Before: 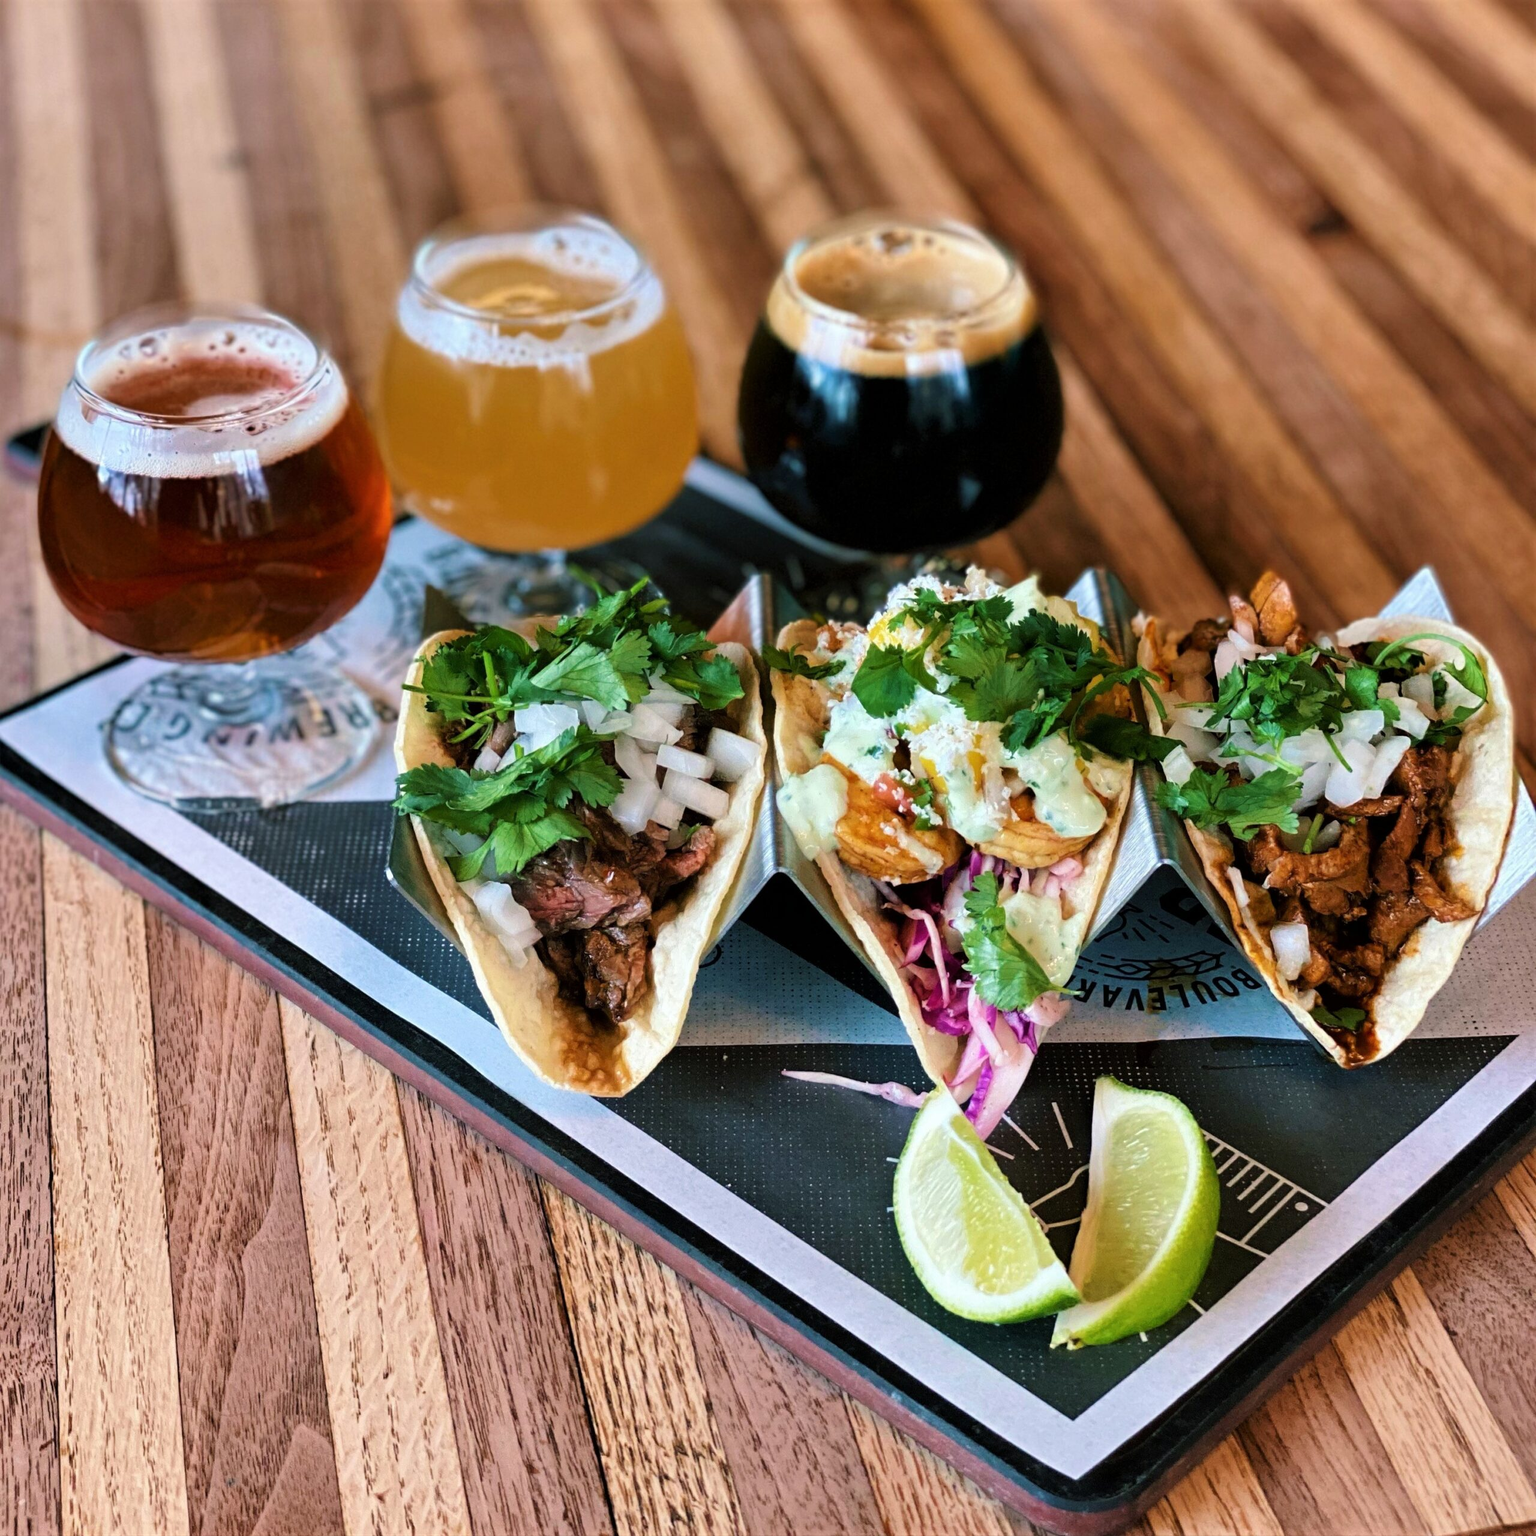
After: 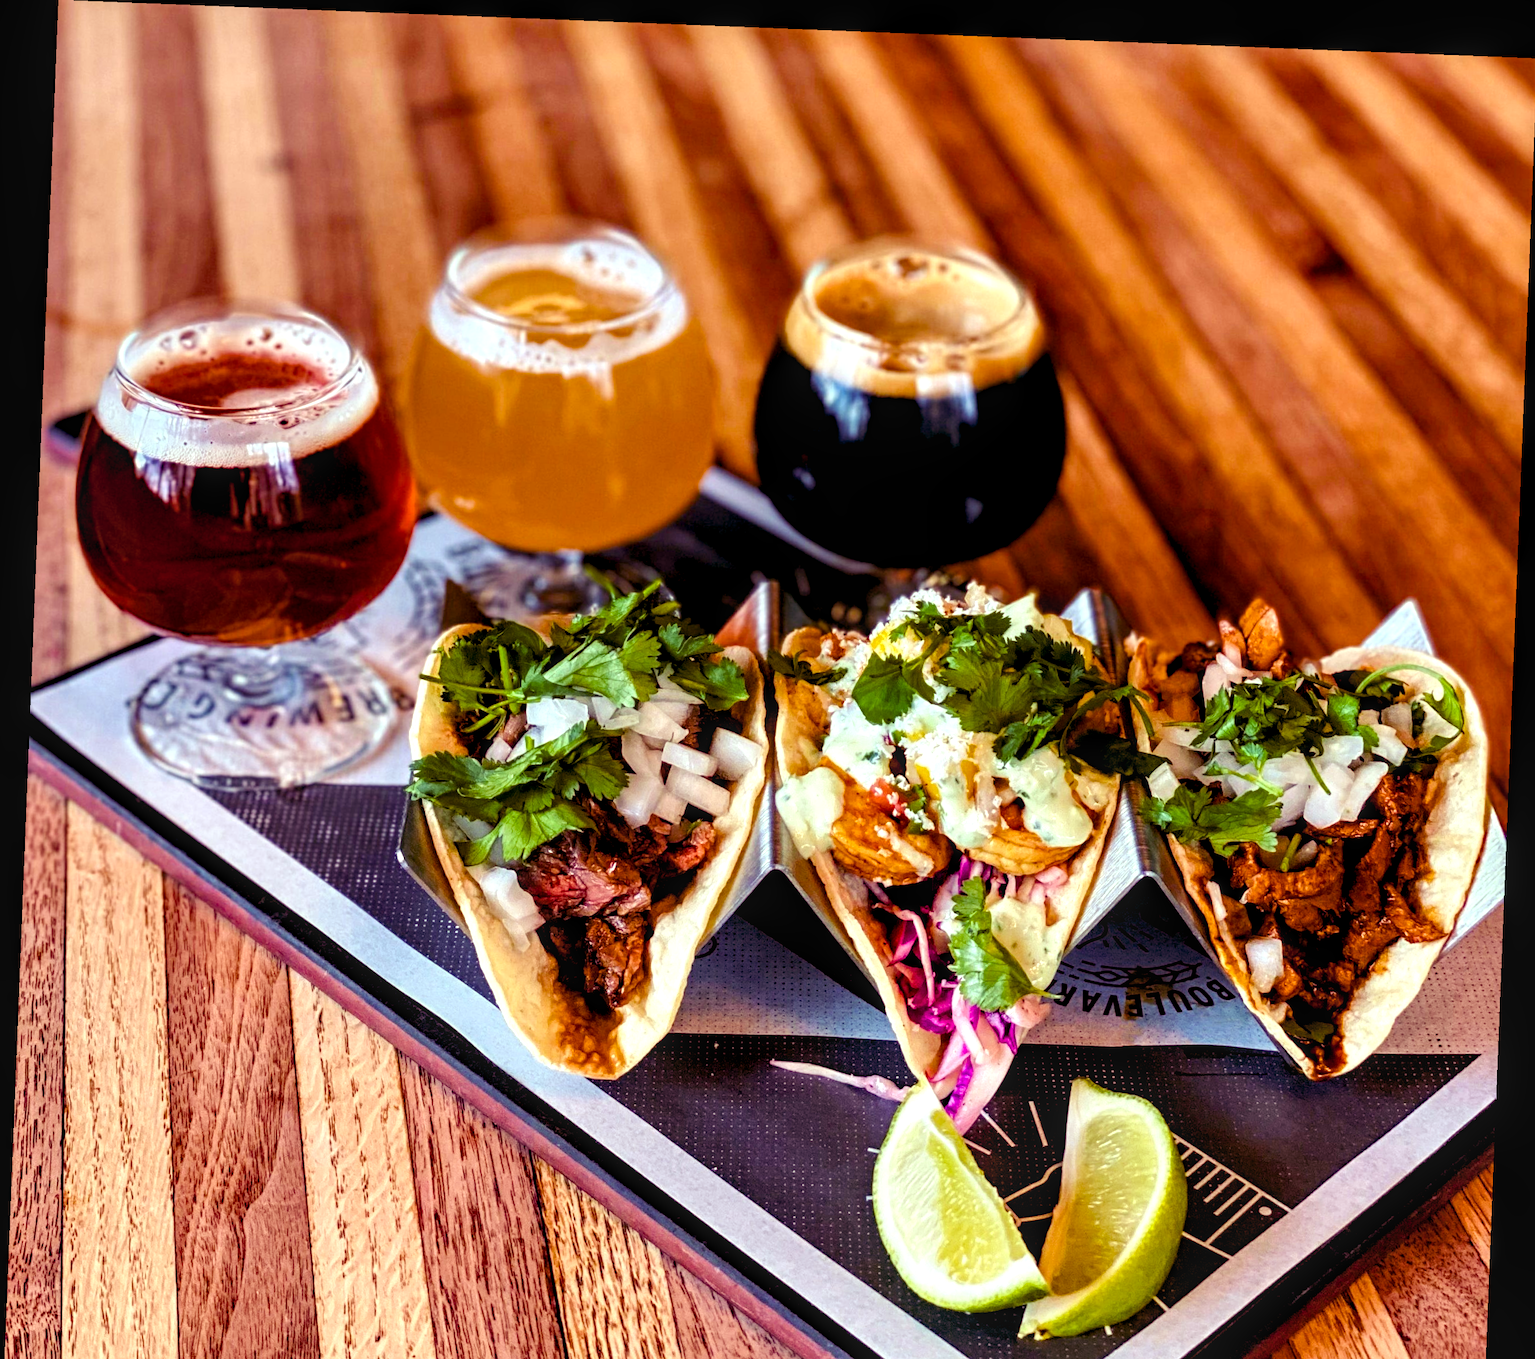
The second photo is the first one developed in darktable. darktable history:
rgb levels: mode RGB, independent channels, levels [[0, 0.474, 1], [0, 0.5, 1], [0, 0.5, 1]]
rotate and perspective: rotation 2.27°, automatic cropping off
crop and rotate: top 0%, bottom 11.49%
local contrast: on, module defaults
color balance rgb: shadows lift › luminance -21.66%, shadows lift › chroma 8.98%, shadows lift › hue 283.37°, power › chroma 1.55%, power › hue 25.59°, highlights gain › luminance 6.08%, highlights gain › chroma 2.55%, highlights gain › hue 90°, global offset › luminance -0.87%, perceptual saturation grading › global saturation 27.49%, perceptual saturation grading › highlights -28.39%, perceptual saturation grading › mid-tones 15.22%, perceptual saturation grading › shadows 33.98%, perceptual brilliance grading › highlights 10%, perceptual brilliance grading › mid-tones 5%
